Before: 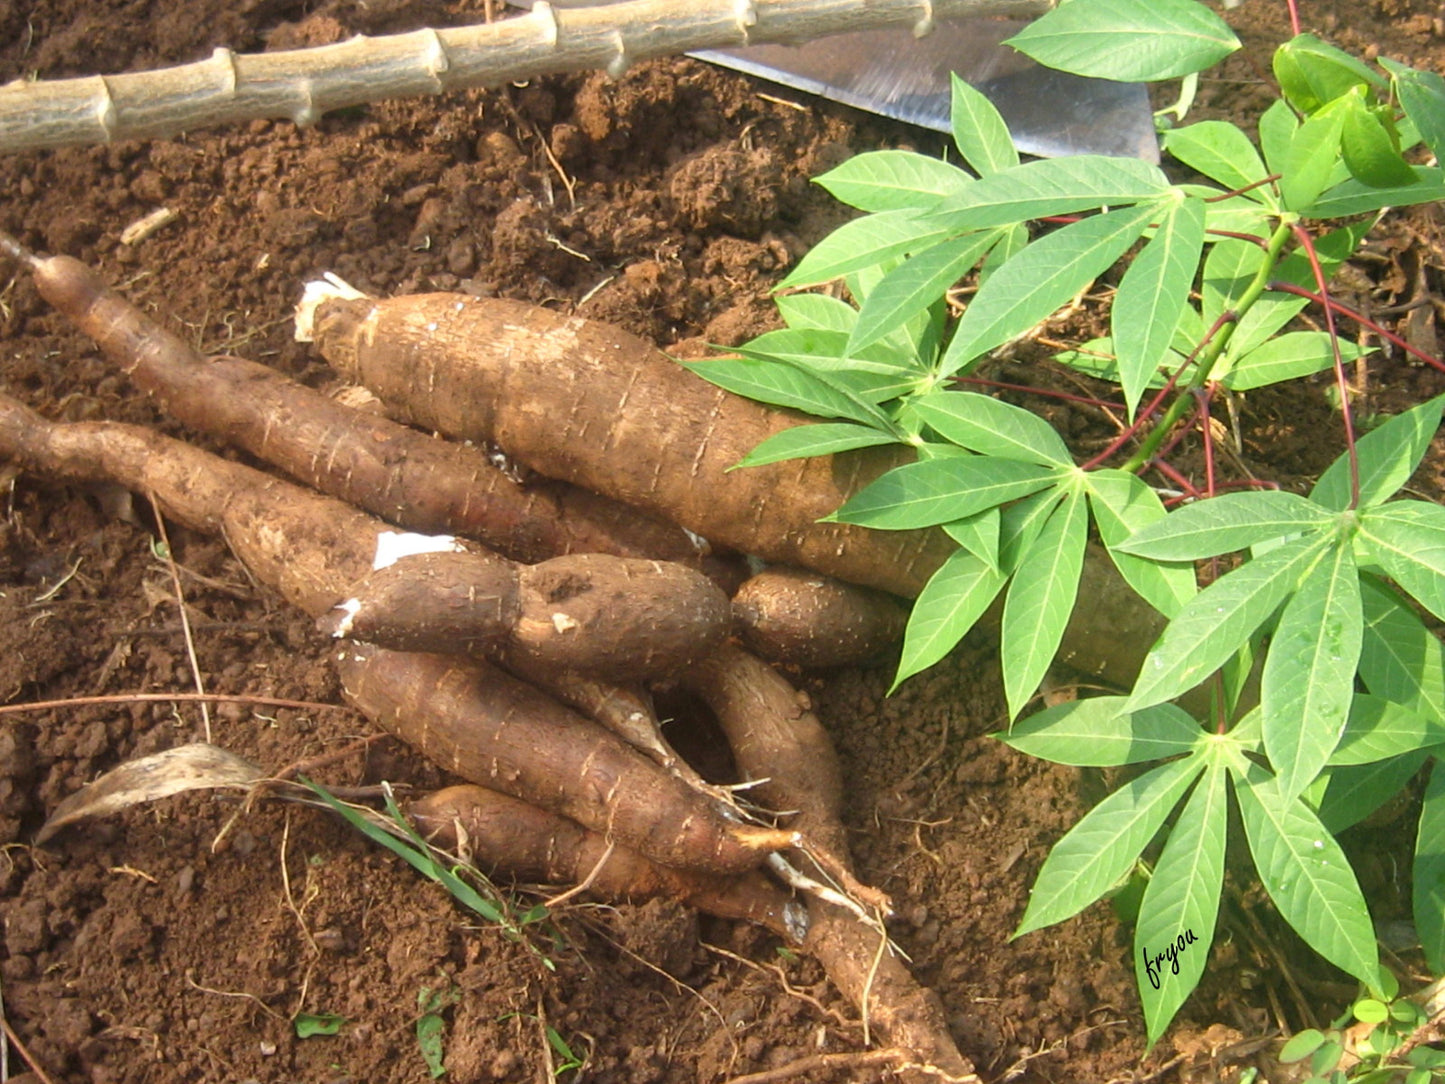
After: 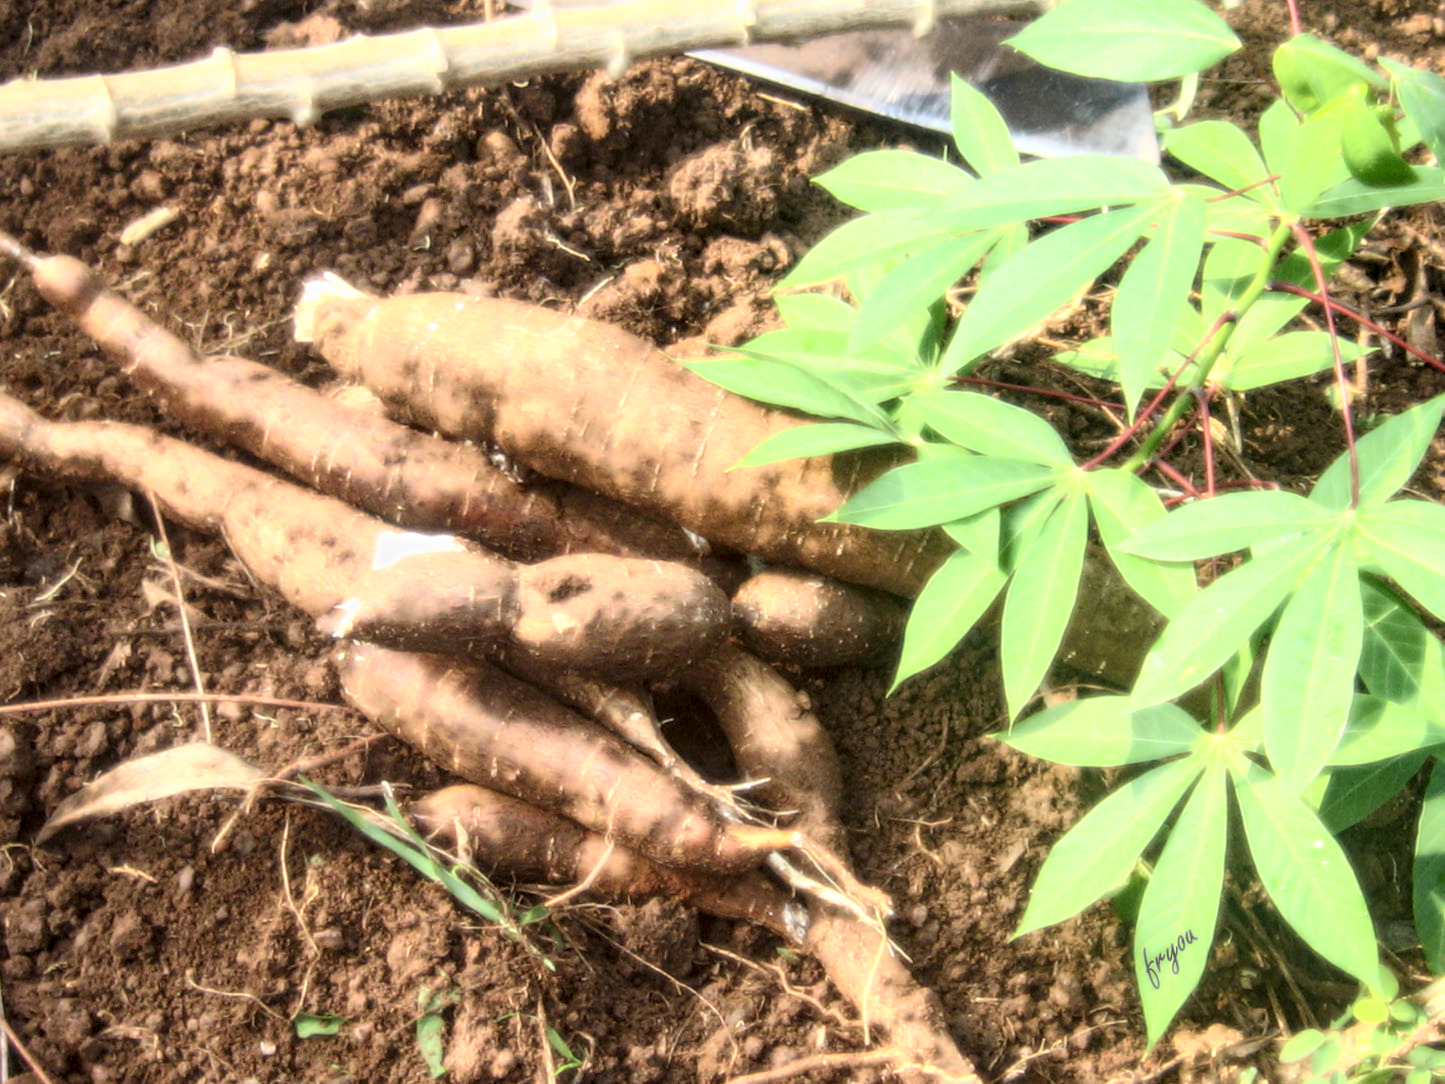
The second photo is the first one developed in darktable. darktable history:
bloom: size 0%, threshold 54.82%, strength 8.31%
local contrast: detail 150%
